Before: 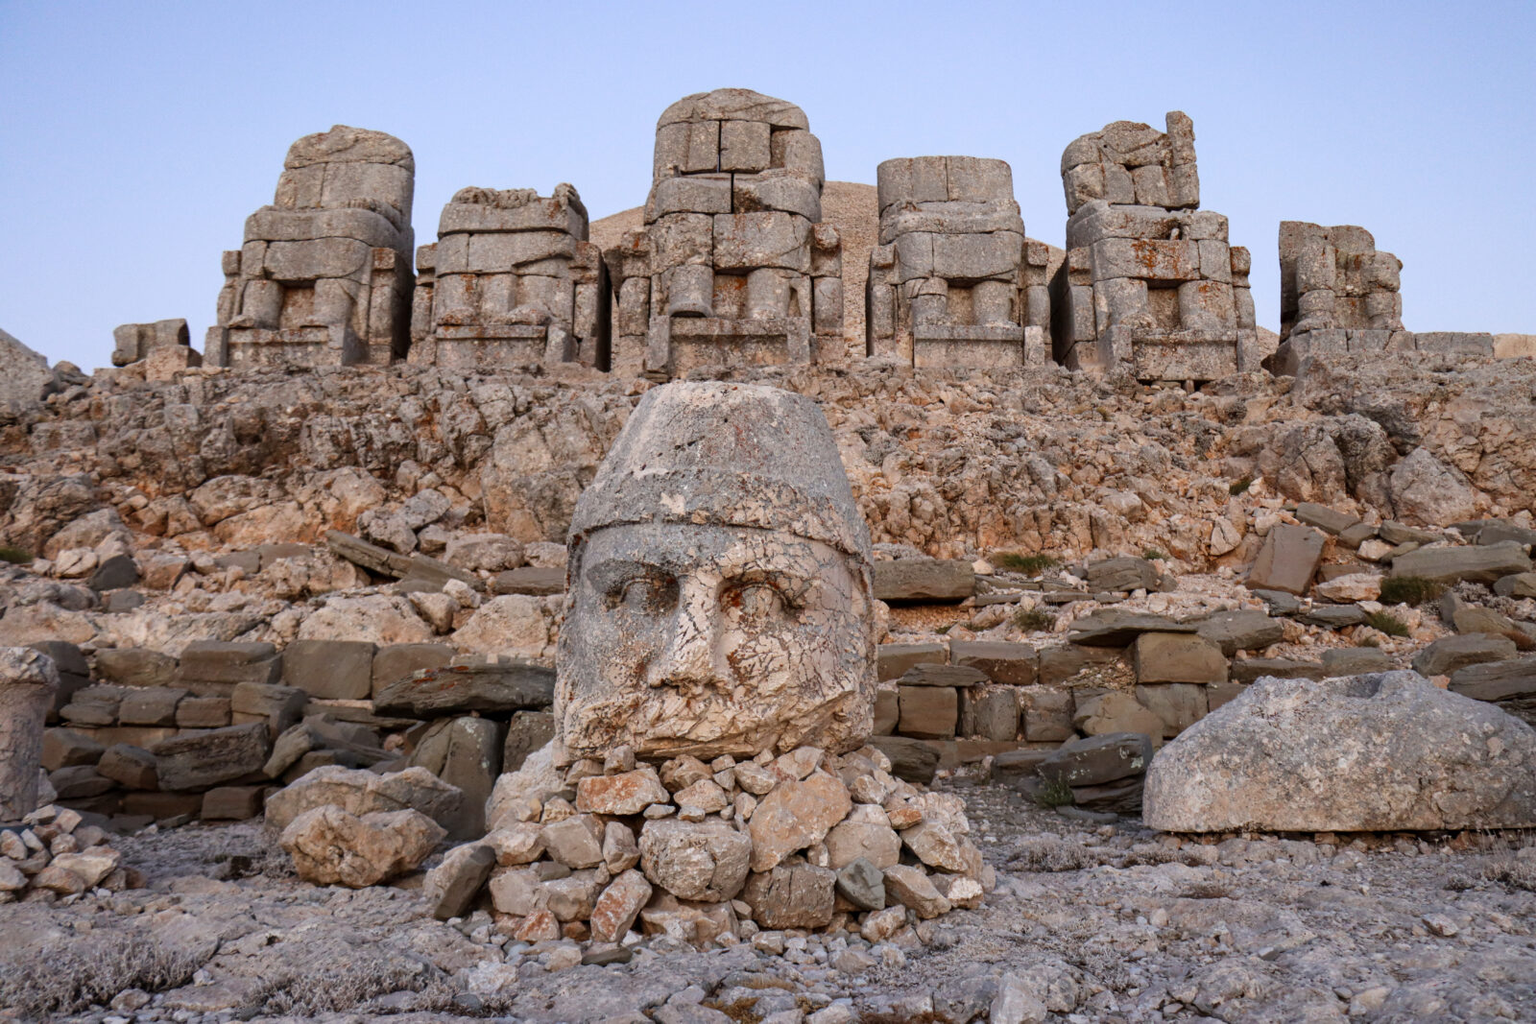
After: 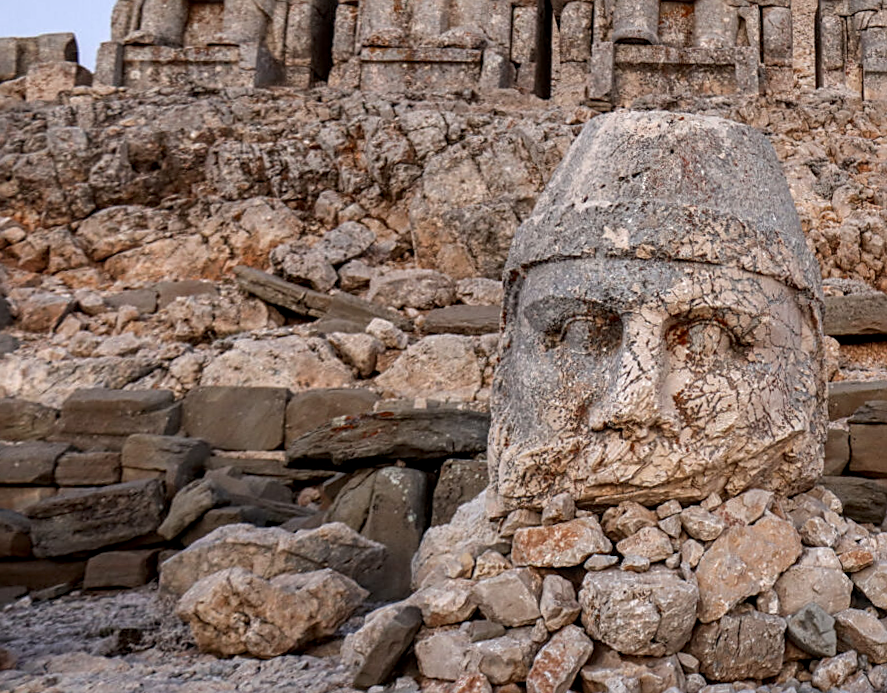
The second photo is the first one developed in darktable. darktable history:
crop: left 8.966%, top 23.852%, right 34.699%, bottom 4.703%
sharpen: on, module defaults
local contrast: on, module defaults
rotate and perspective: rotation -0.013°, lens shift (vertical) -0.027, lens shift (horizontal) 0.178, crop left 0.016, crop right 0.989, crop top 0.082, crop bottom 0.918
